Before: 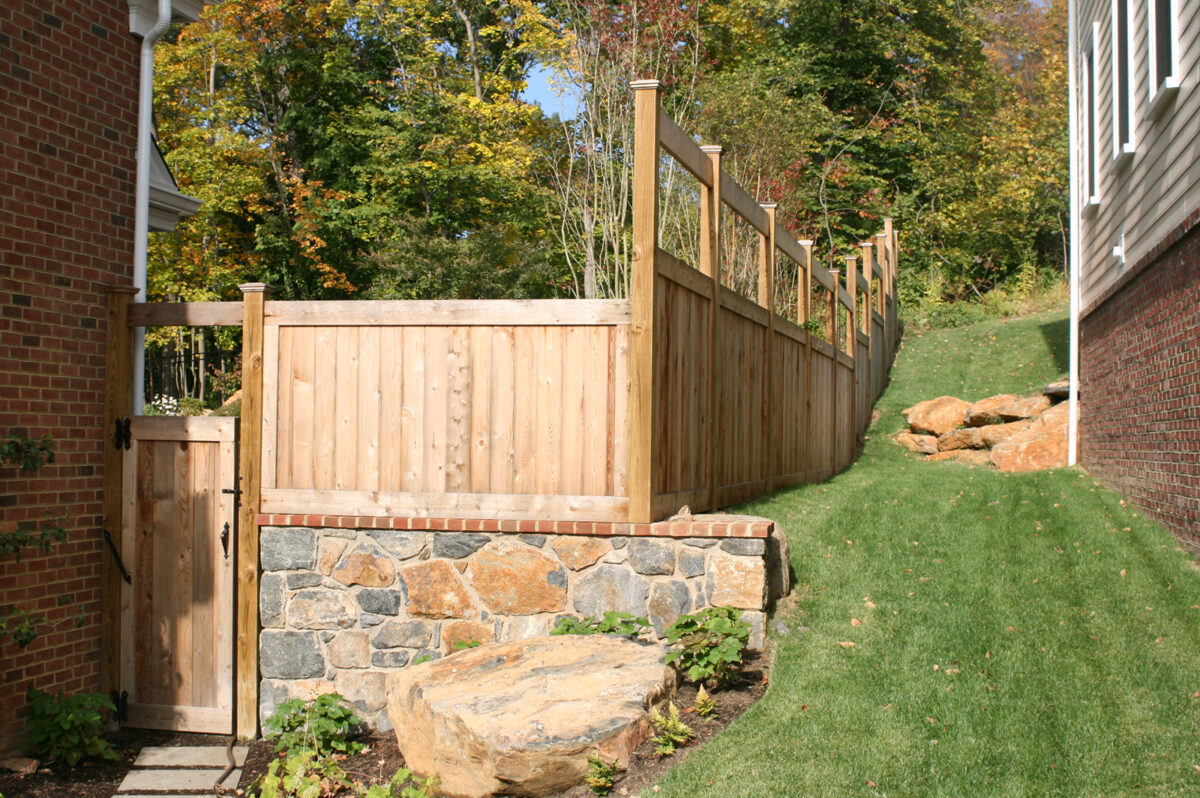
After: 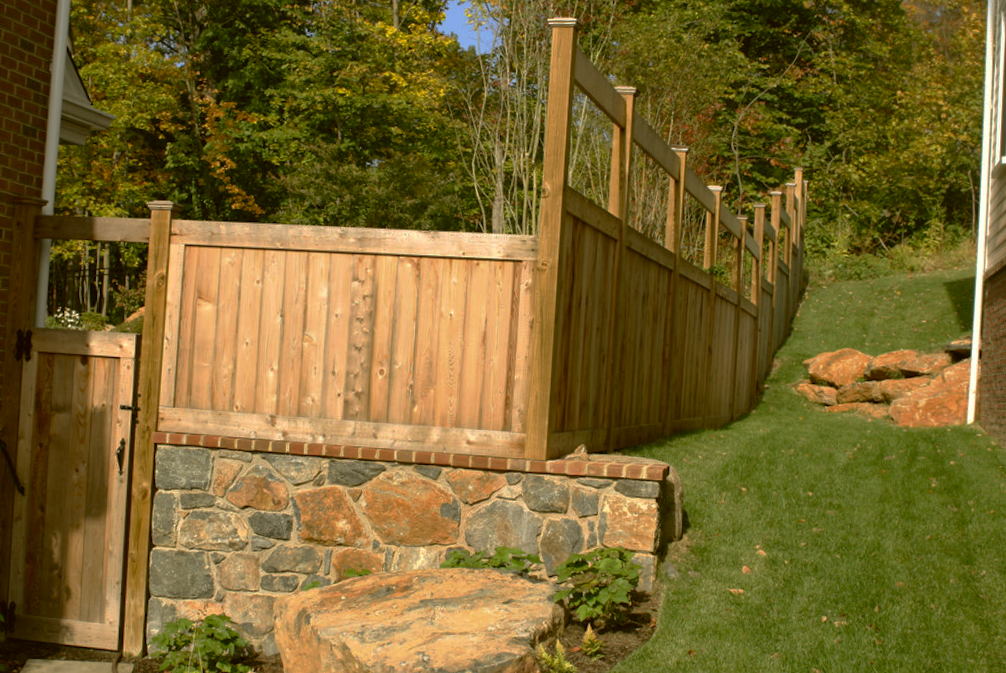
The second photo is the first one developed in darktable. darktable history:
base curve: curves: ch0 [(0, 0) (0.826, 0.587) (1, 1)], preserve colors none
color correction: highlights a* -1.45, highlights b* 10.33, shadows a* 0.479, shadows b* 19.15
tone equalizer: on, module defaults
crop and rotate: angle -2.85°, left 5.161%, top 5.162%, right 4.761%, bottom 4.283%
